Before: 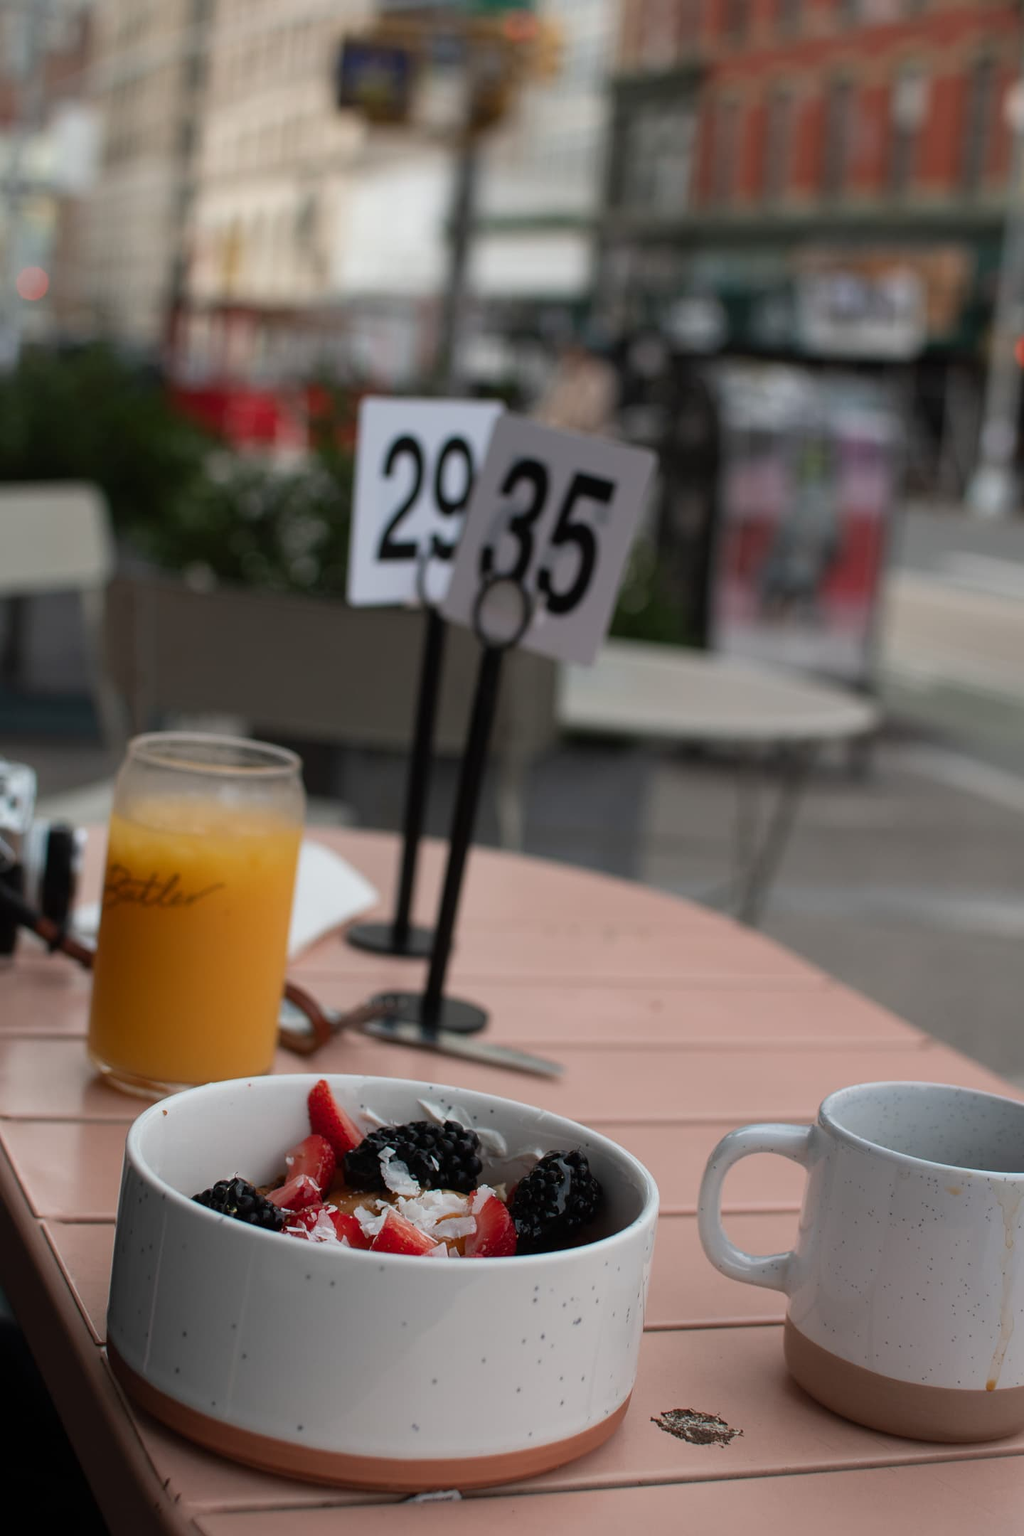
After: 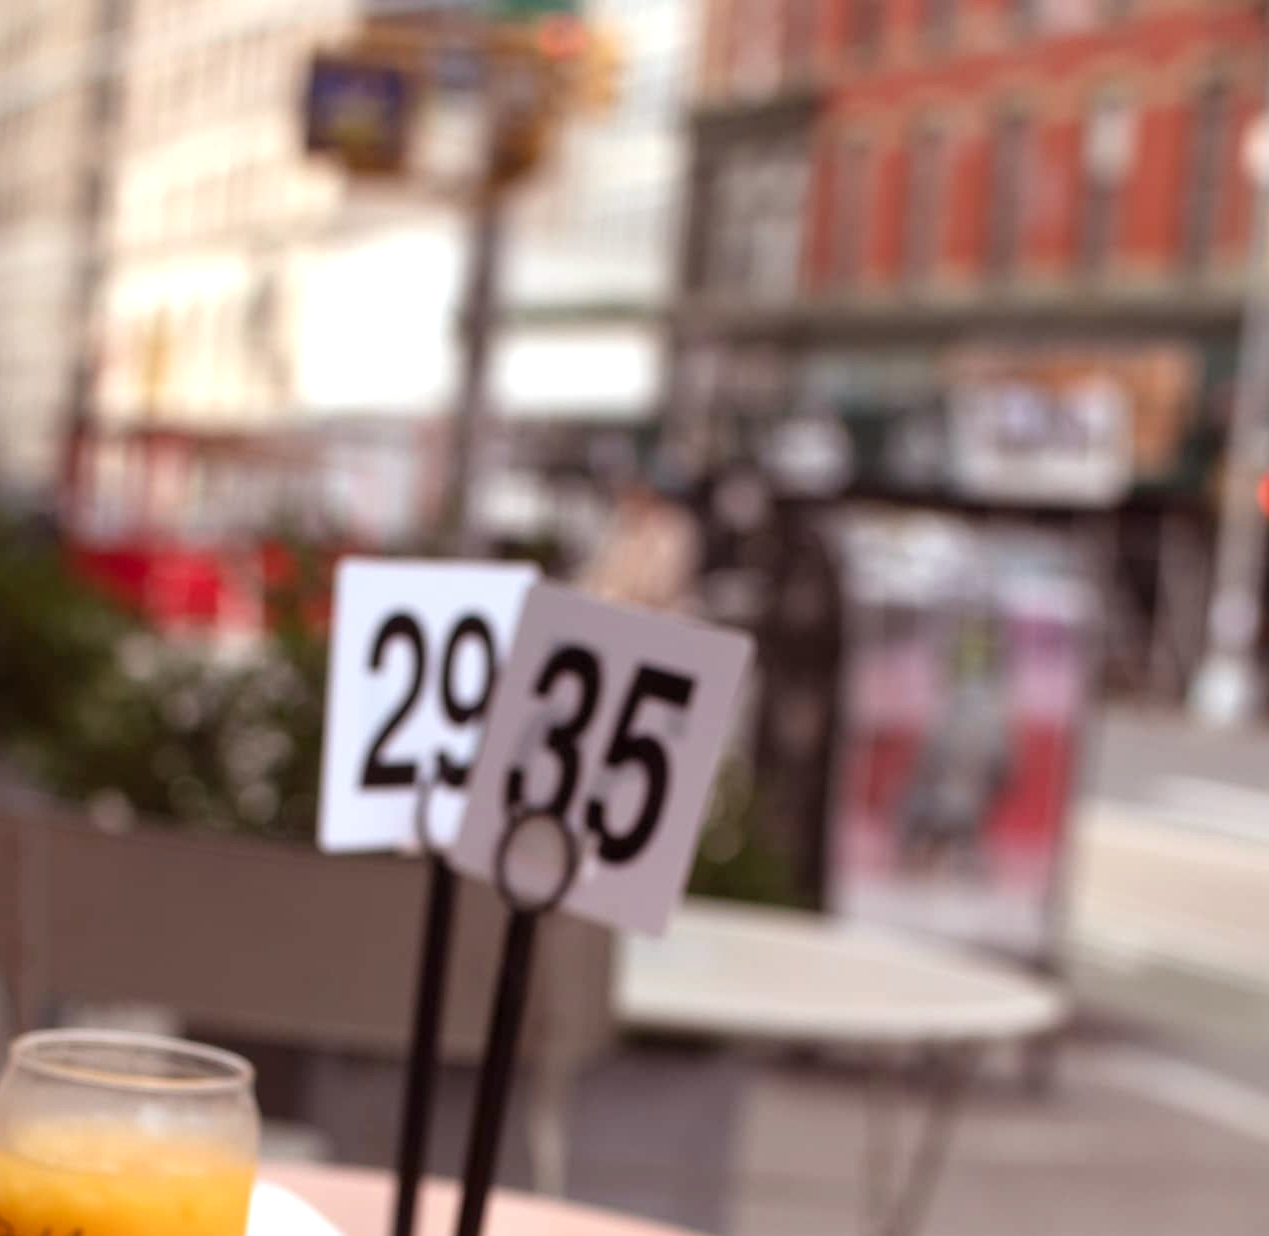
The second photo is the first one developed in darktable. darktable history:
rgb levels: mode RGB, independent channels, levels [[0, 0.474, 1], [0, 0.5, 1], [0, 0.5, 1]]
exposure: black level correction 0.001, exposure 0.955 EV, compensate exposure bias true, compensate highlight preservation false
crop and rotate: left 11.812%, bottom 42.776%
